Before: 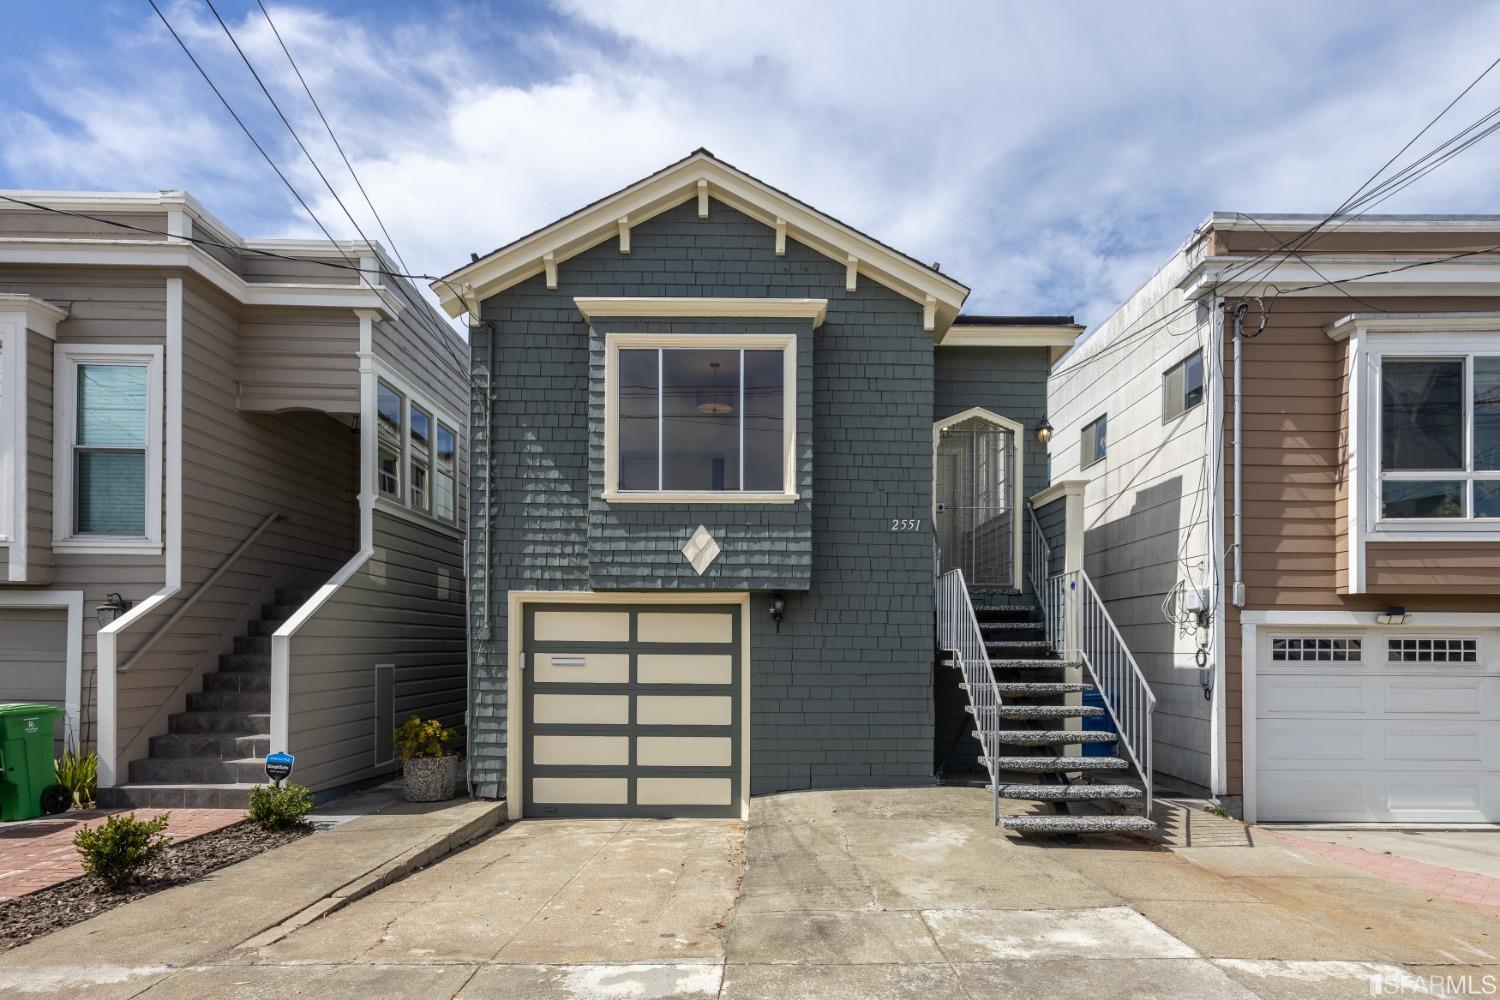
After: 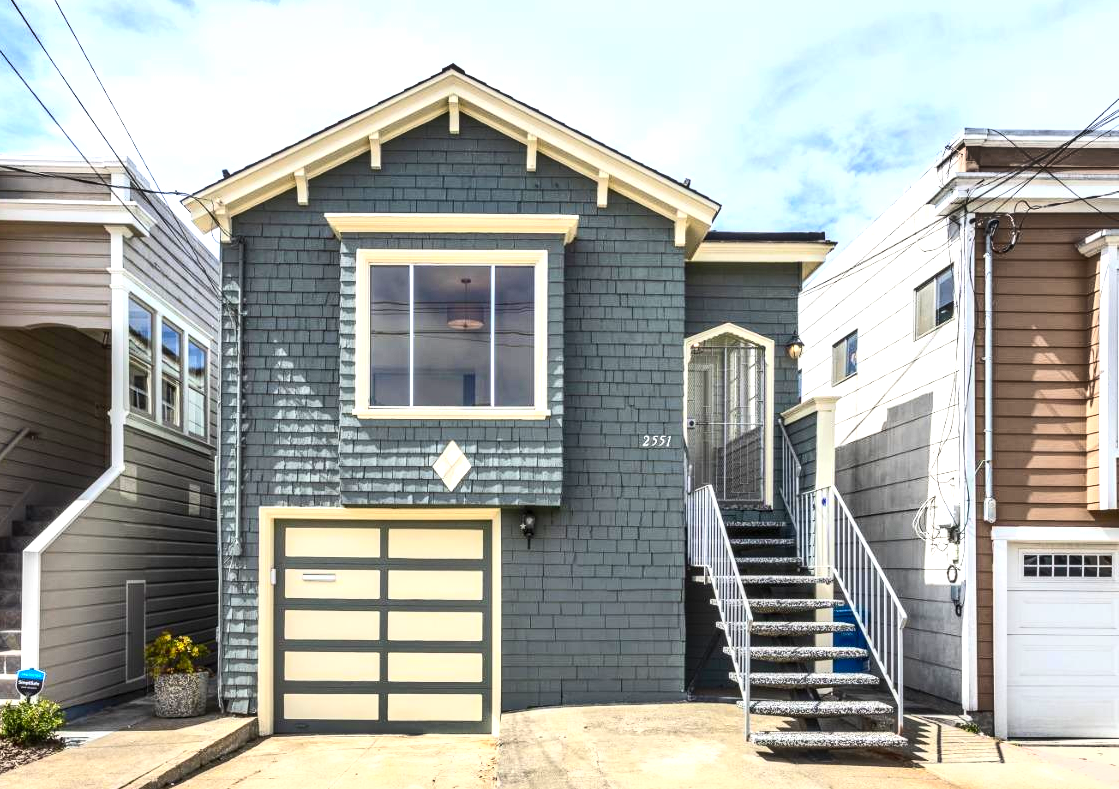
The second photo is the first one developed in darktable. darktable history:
local contrast: on, module defaults
shadows and highlights: shadows color adjustment 99.15%, highlights color adjustment 0.061%, low approximation 0.01, soften with gaussian
contrast brightness saturation: contrast 0.231, brightness 0.103, saturation 0.287
exposure: black level correction 0, exposure 1.001 EV, compensate highlight preservation false
crop: left 16.639%, top 8.485%, right 8.722%, bottom 12.55%
